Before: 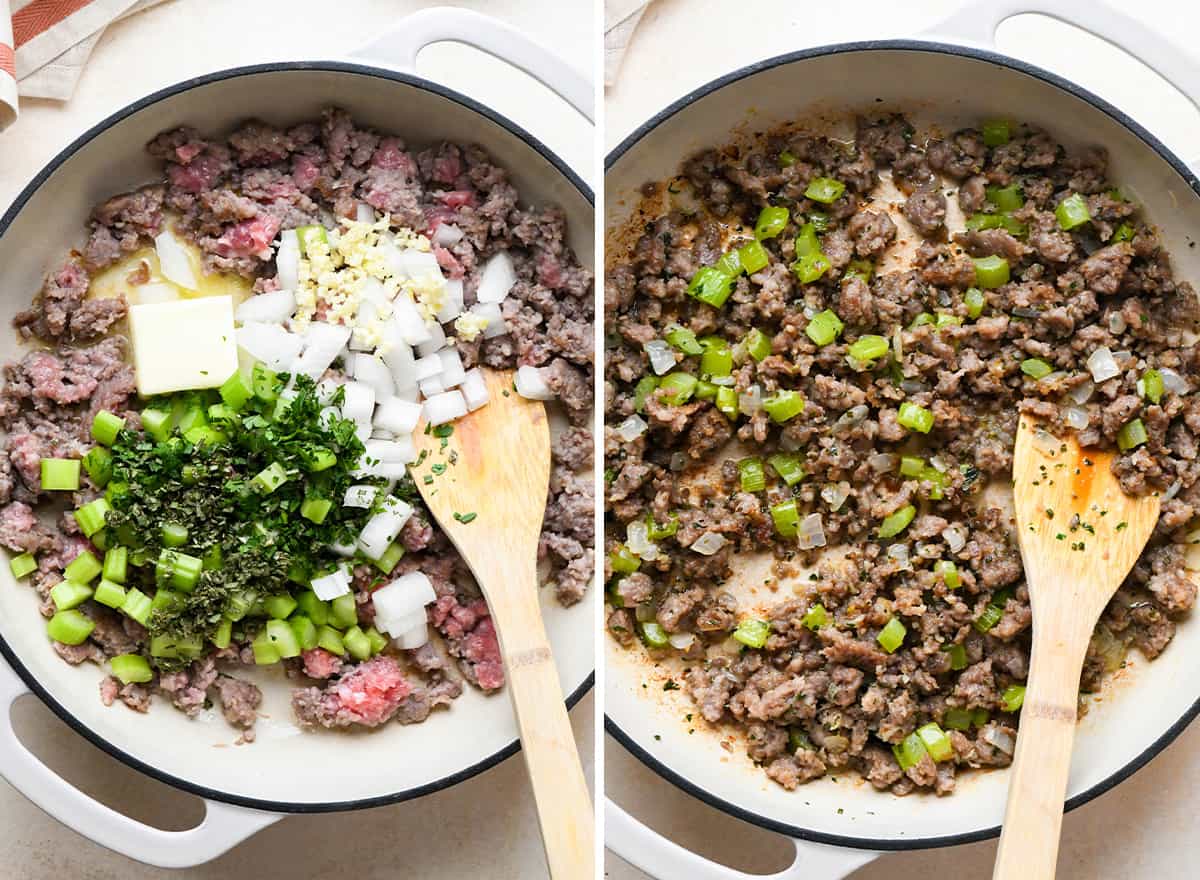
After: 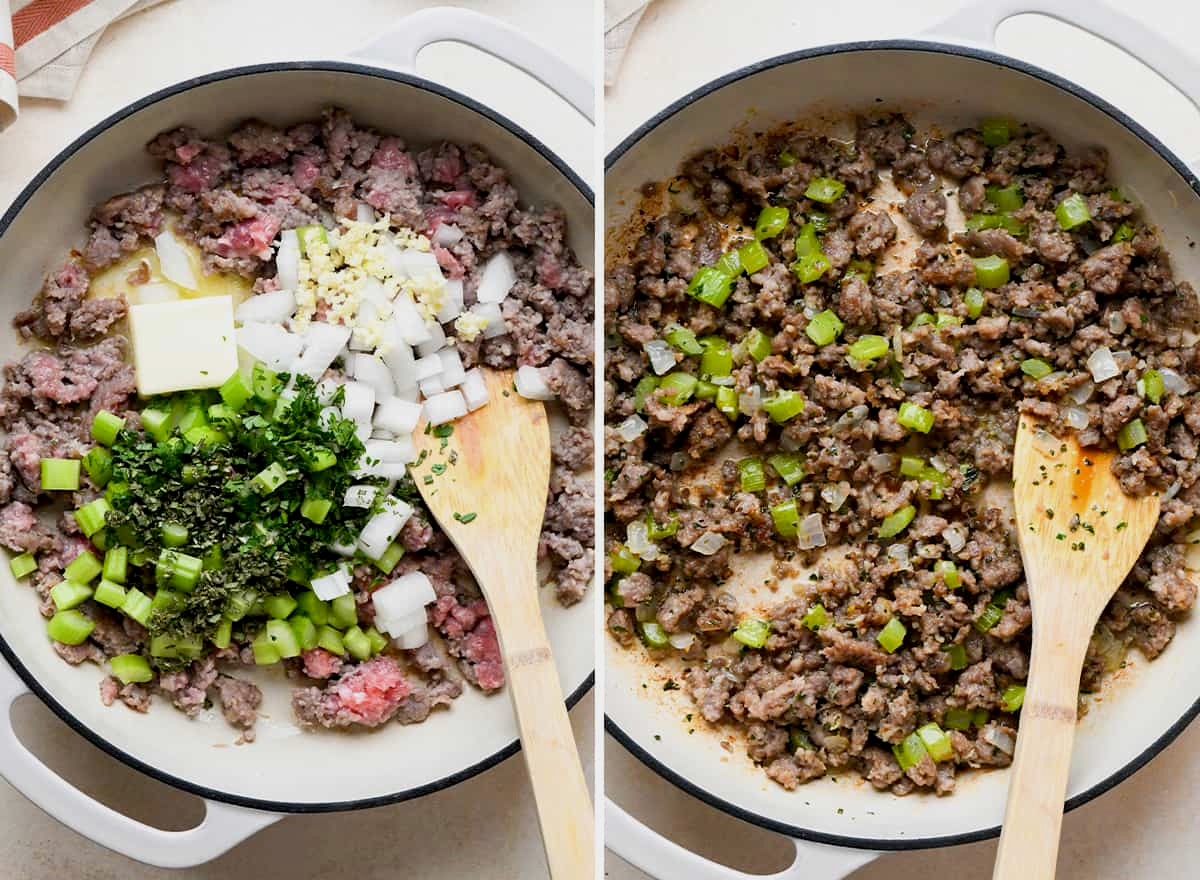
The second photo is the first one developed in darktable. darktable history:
exposure: black level correction 0.006, exposure -0.222 EV, compensate highlight preservation false
